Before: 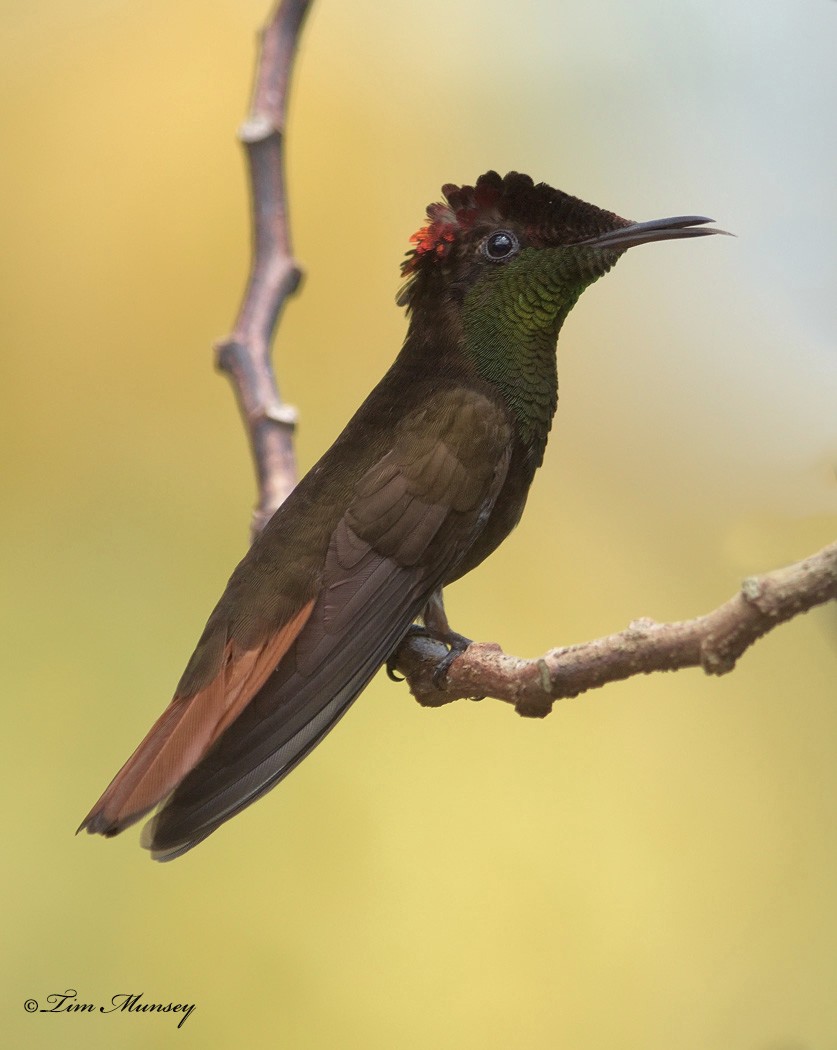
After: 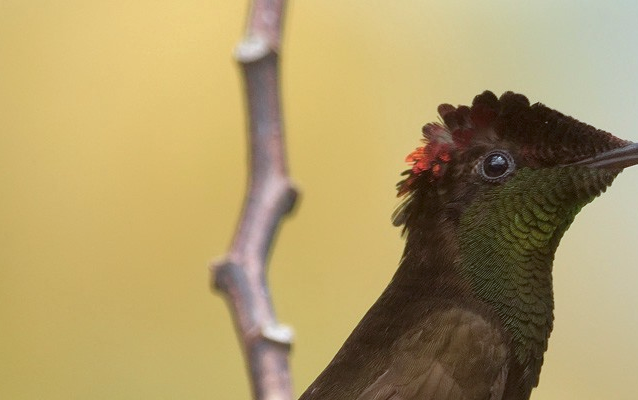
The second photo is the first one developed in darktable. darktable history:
crop: left 0.579%, top 7.627%, right 23.167%, bottom 54.275%
color correction: highlights a* -3.28, highlights b* -6.24, shadows a* 3.1, shadows b* 5.19
